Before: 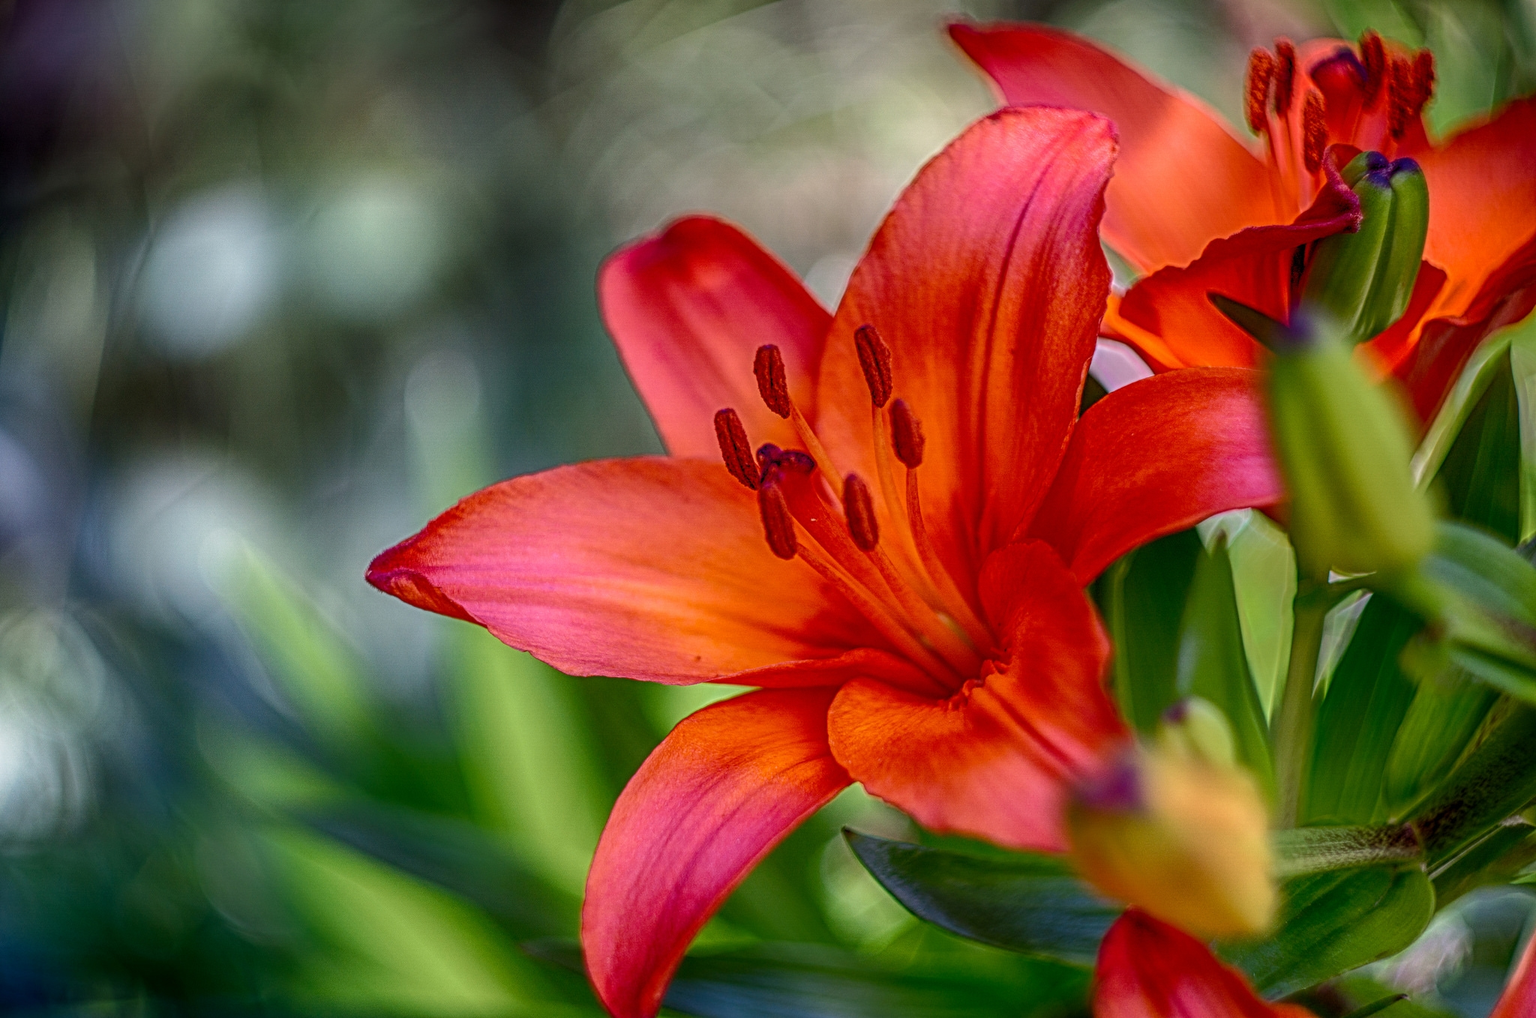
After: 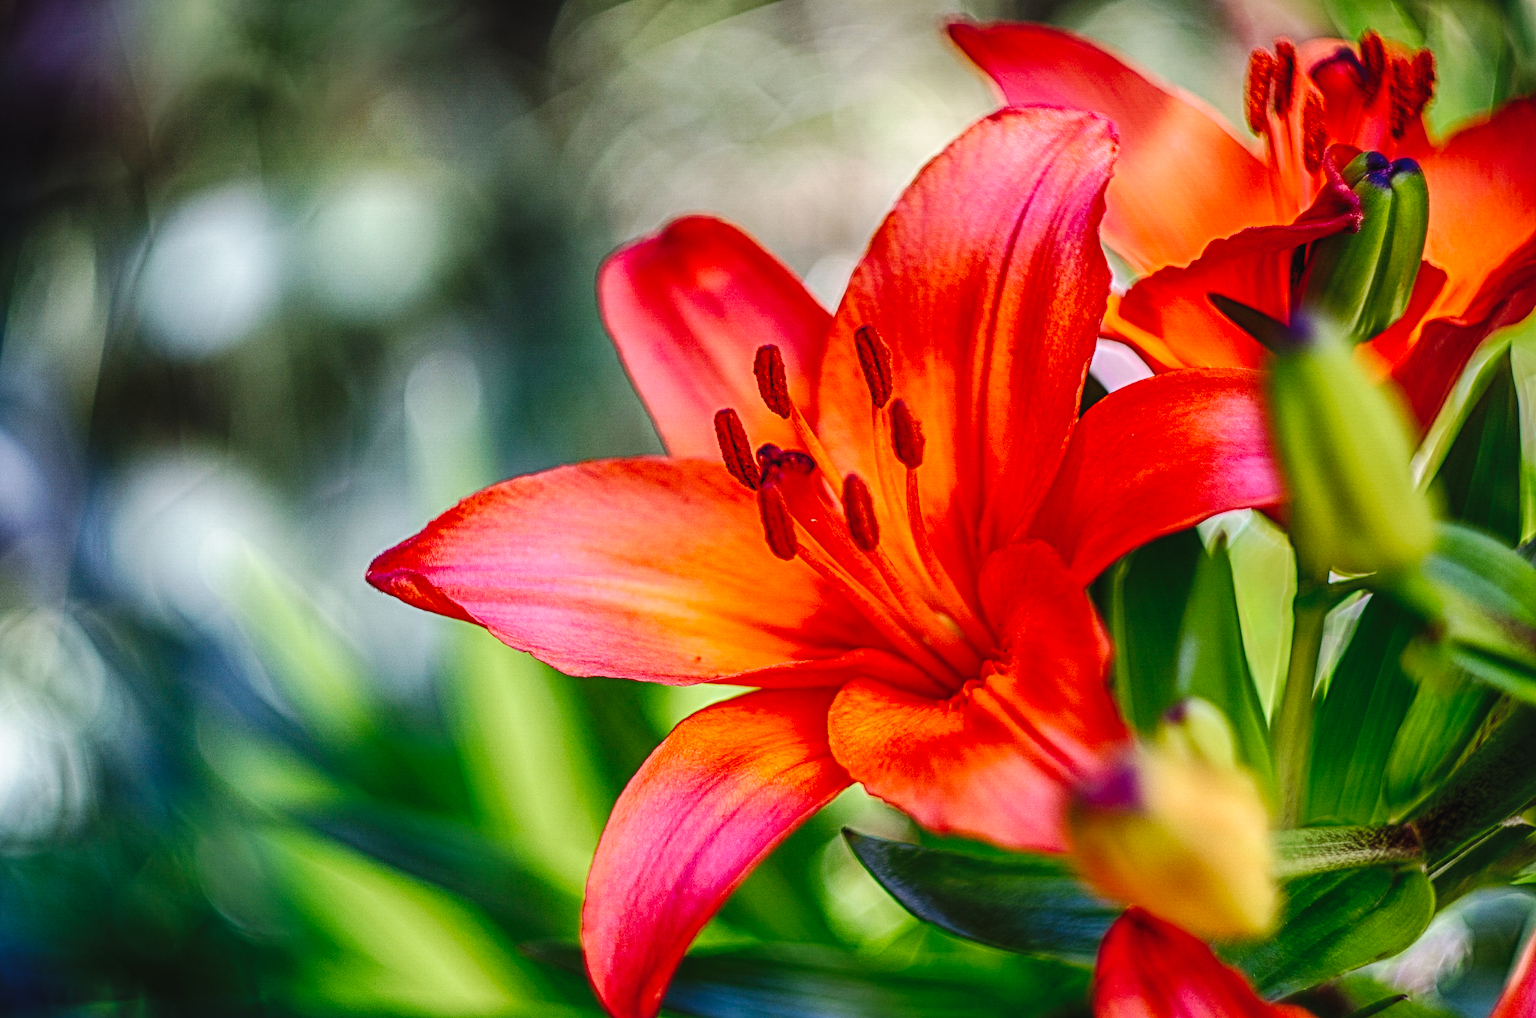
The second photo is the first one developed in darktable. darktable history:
exposure: black level correction -0.008, exposure 0.066 EV, compensate exposure bias true, compensate highlight preservation false
base curve: curves: ch0 [(0, 0) (0.036, 0.025) (0.121, 0.166) (0.206, 0.329) (0.605, 0.79) (1, 1)], preserve colors none
local contrast: mode bilateral grid, contrast 19, coarseness 50, detail 120%, midtone range 0.2
